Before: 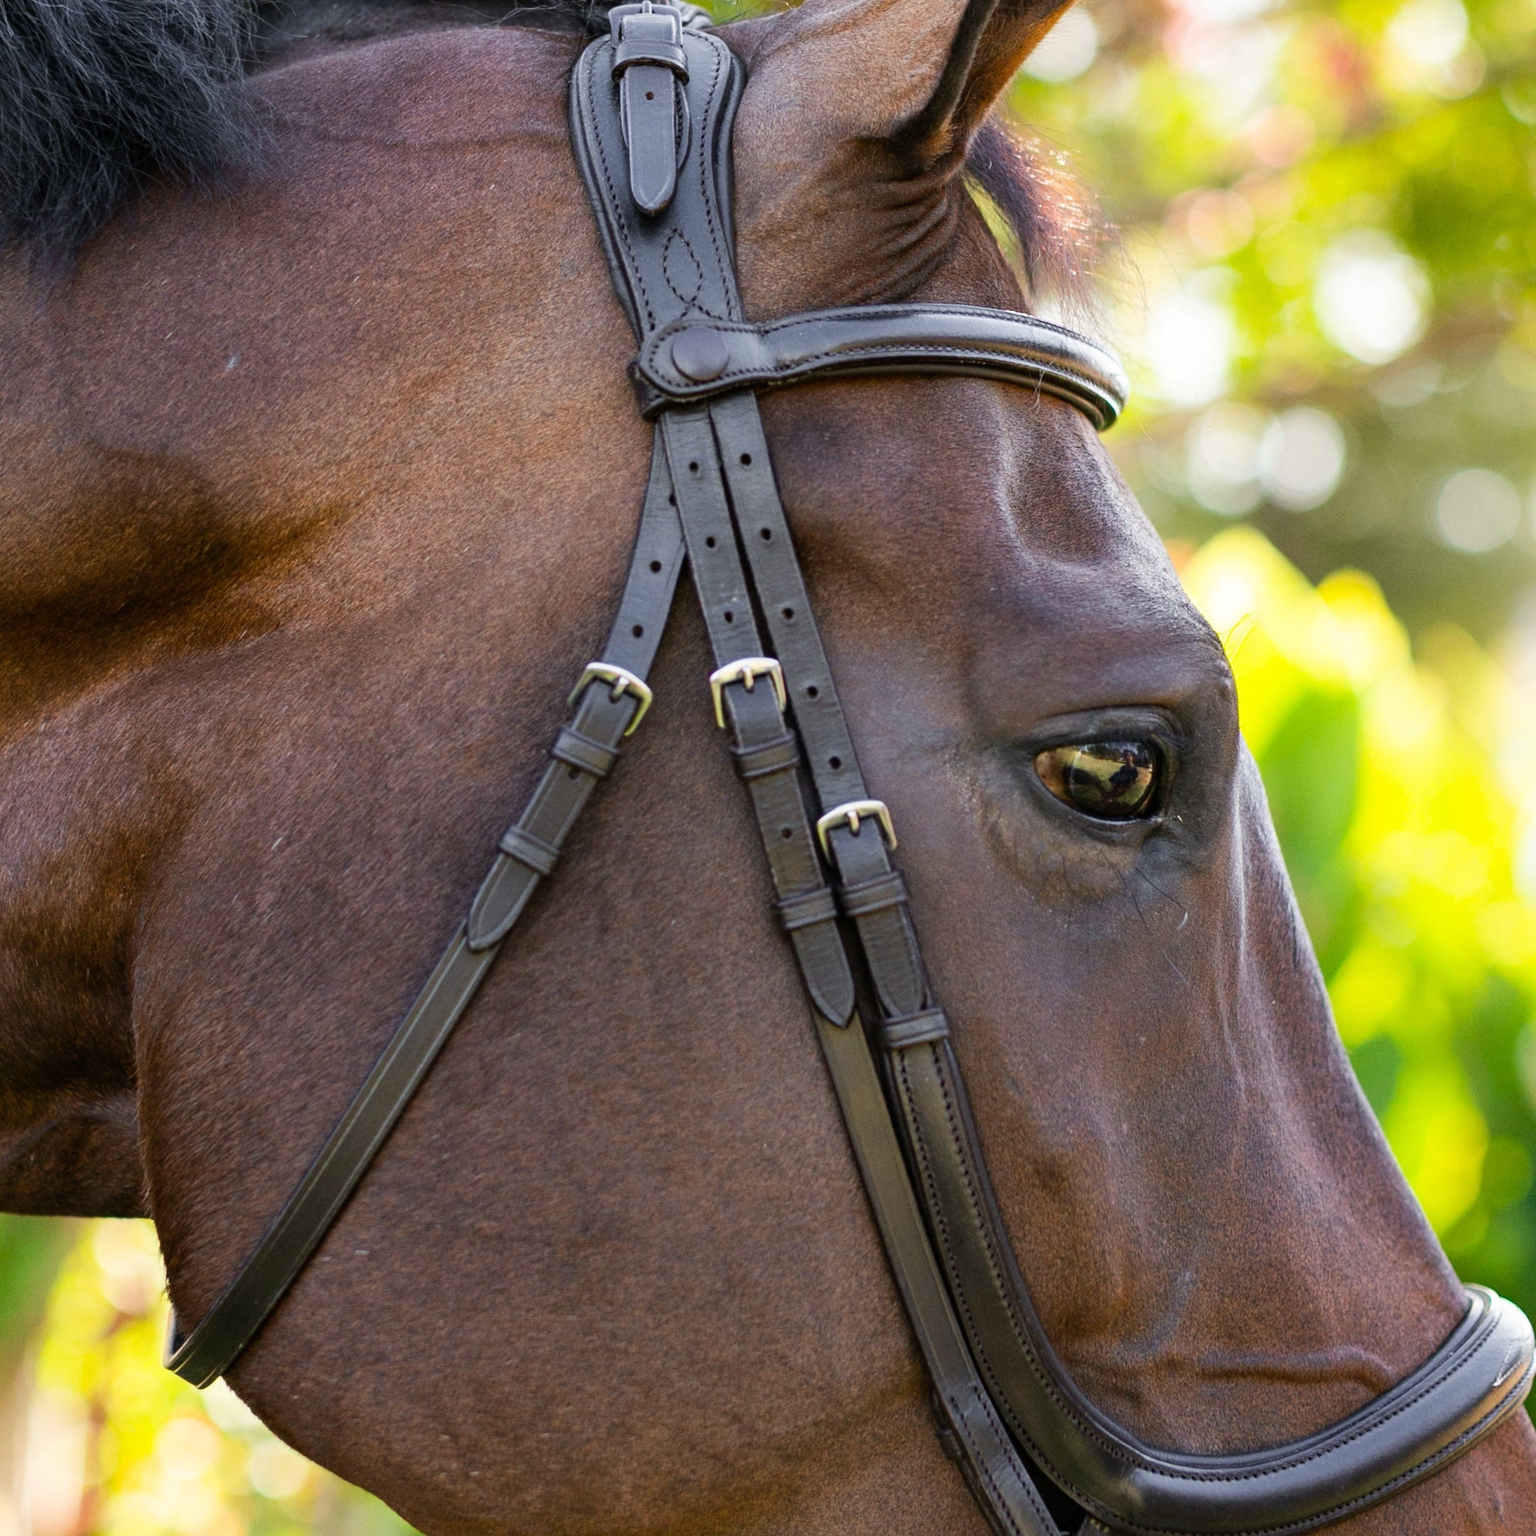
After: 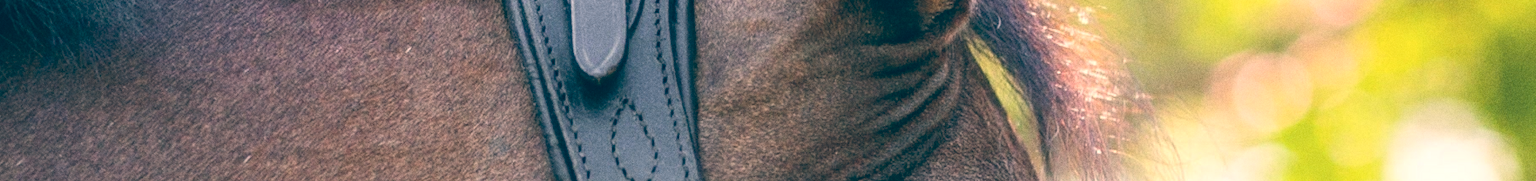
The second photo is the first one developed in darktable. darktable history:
color balance: lift [1.006, 0.985, 1.002, 1.015], gamma [1, 0.953, 1.008, 1.047], gain [1.076, 1.13, 1.004, 0.87]
crop and rotate: left 9.644%, top 9.491%, right 6.021%, bottom 80.509%
local contrast: detail 110%
grain: coarseness 0.09 ISO
